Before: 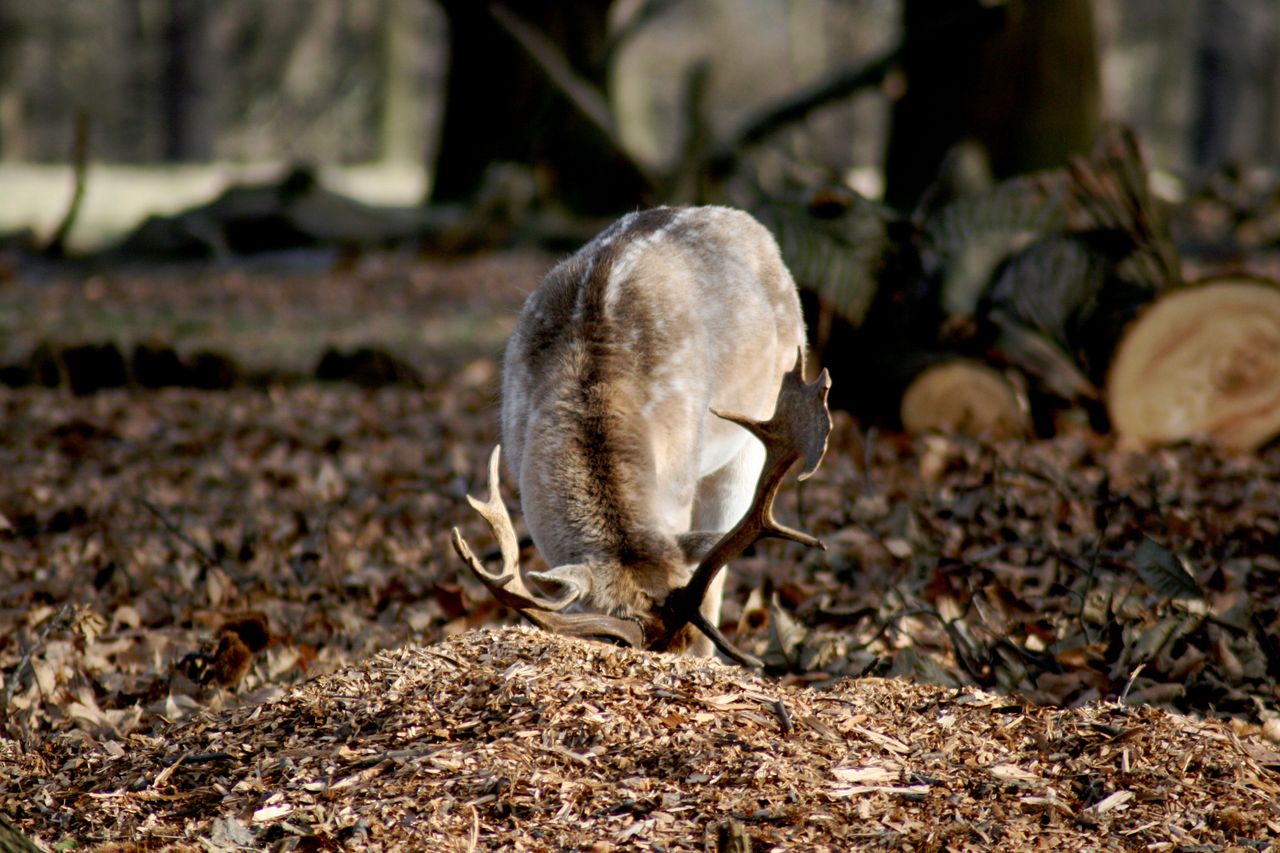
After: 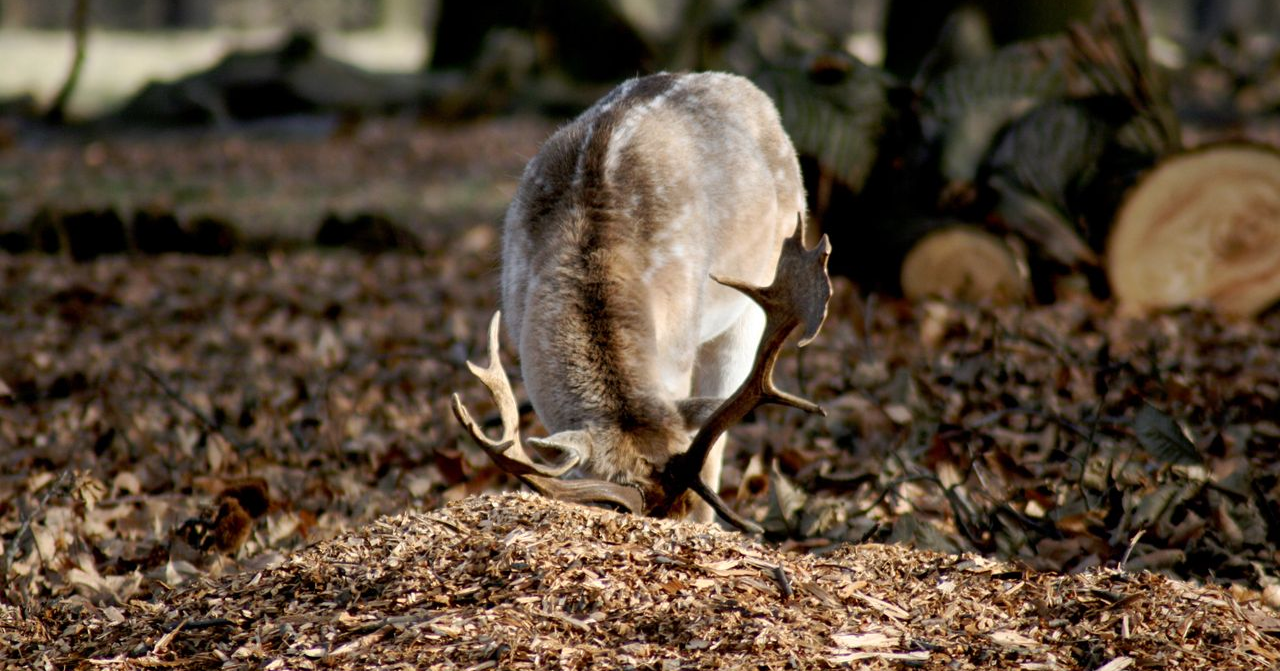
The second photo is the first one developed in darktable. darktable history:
tone equalizer: on, module defaults
crop and rotate: top 15.774%, bottom 5.506%
